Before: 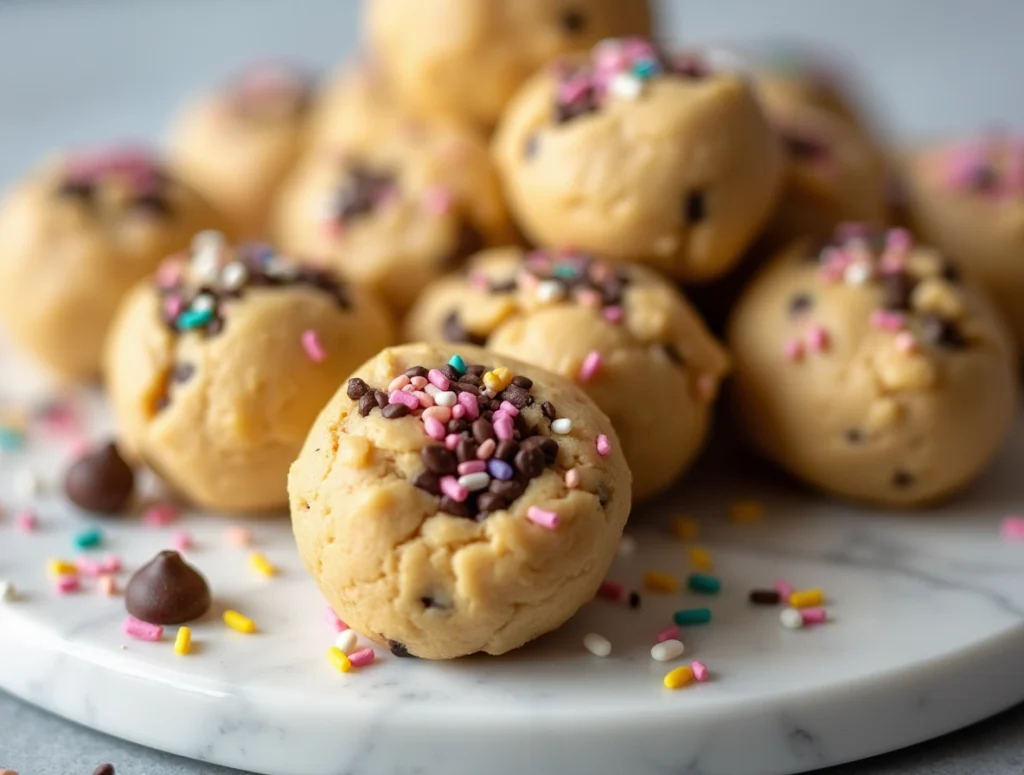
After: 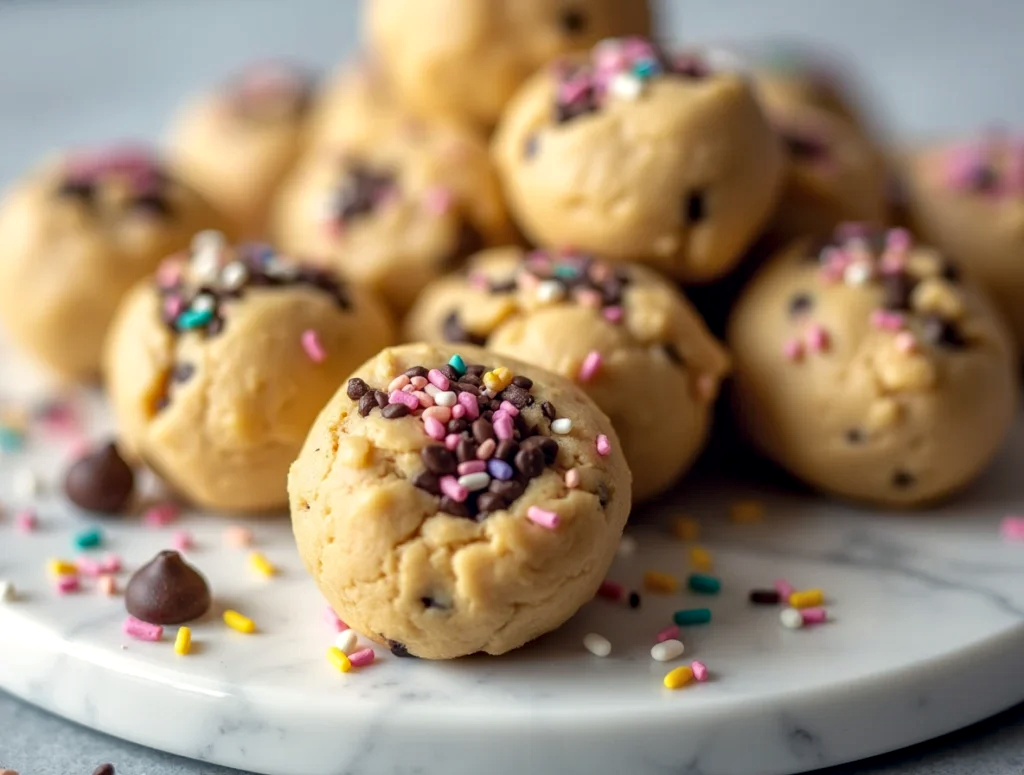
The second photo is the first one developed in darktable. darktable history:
local contrast: on, module defaults
contrast equalizer: y [[0.5 ×6], [0.5 ×6], [0.5, 0.5, 0.501, 0.545, 0.707, 0.863], [0 ×6], [0 ×6]]
color correction: highlights a* 0.207, highlights b* 2.7, shadows a* -0.874, shadows b* -4.78
